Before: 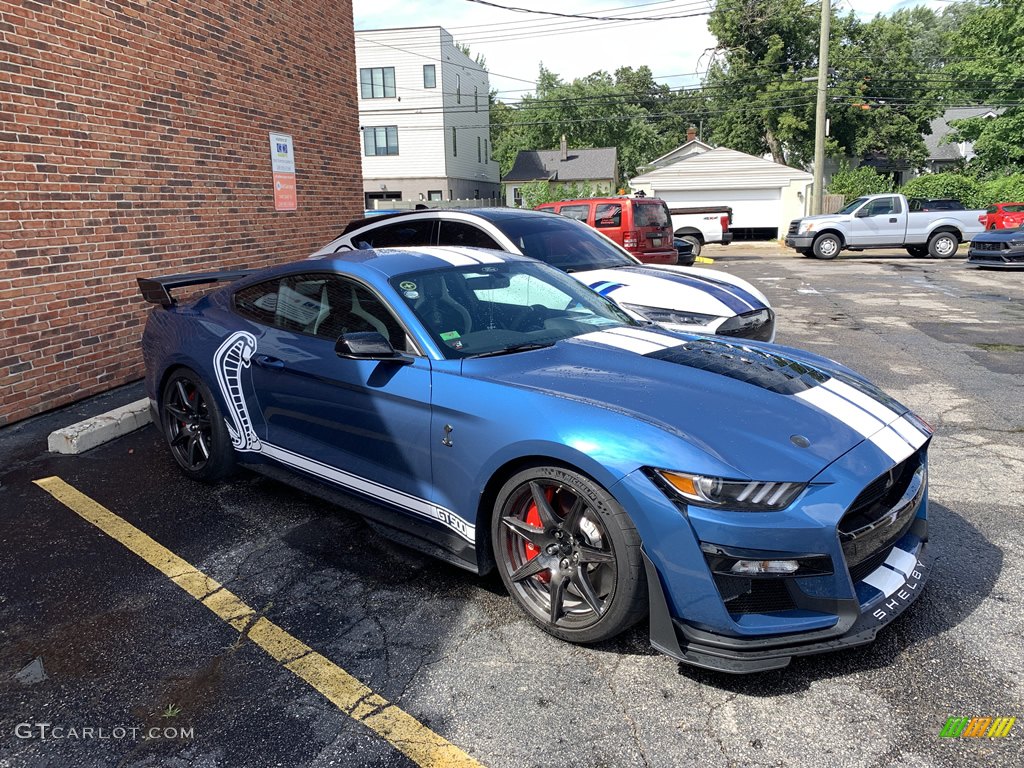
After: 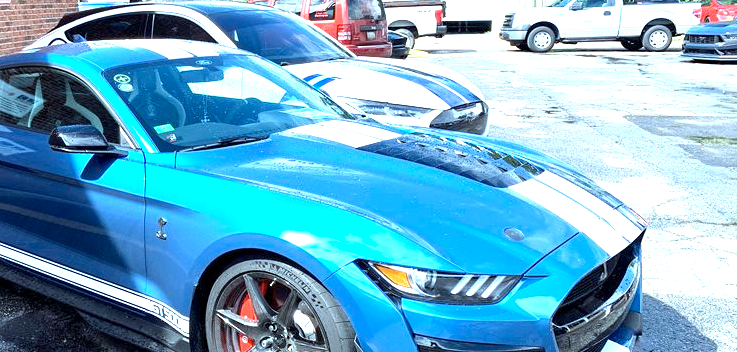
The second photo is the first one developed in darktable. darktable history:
crop and rotate: left 27.938%, top 27.046%, bottom 27.046%
white balance: red 0.974, blue 1.044
color correction: highlights a* -10.04, highlights b* -10.37
exposure: black level correction 0.001, exposure 1.719 EV, compensate exposure bias true, compensate highlight preservation false
